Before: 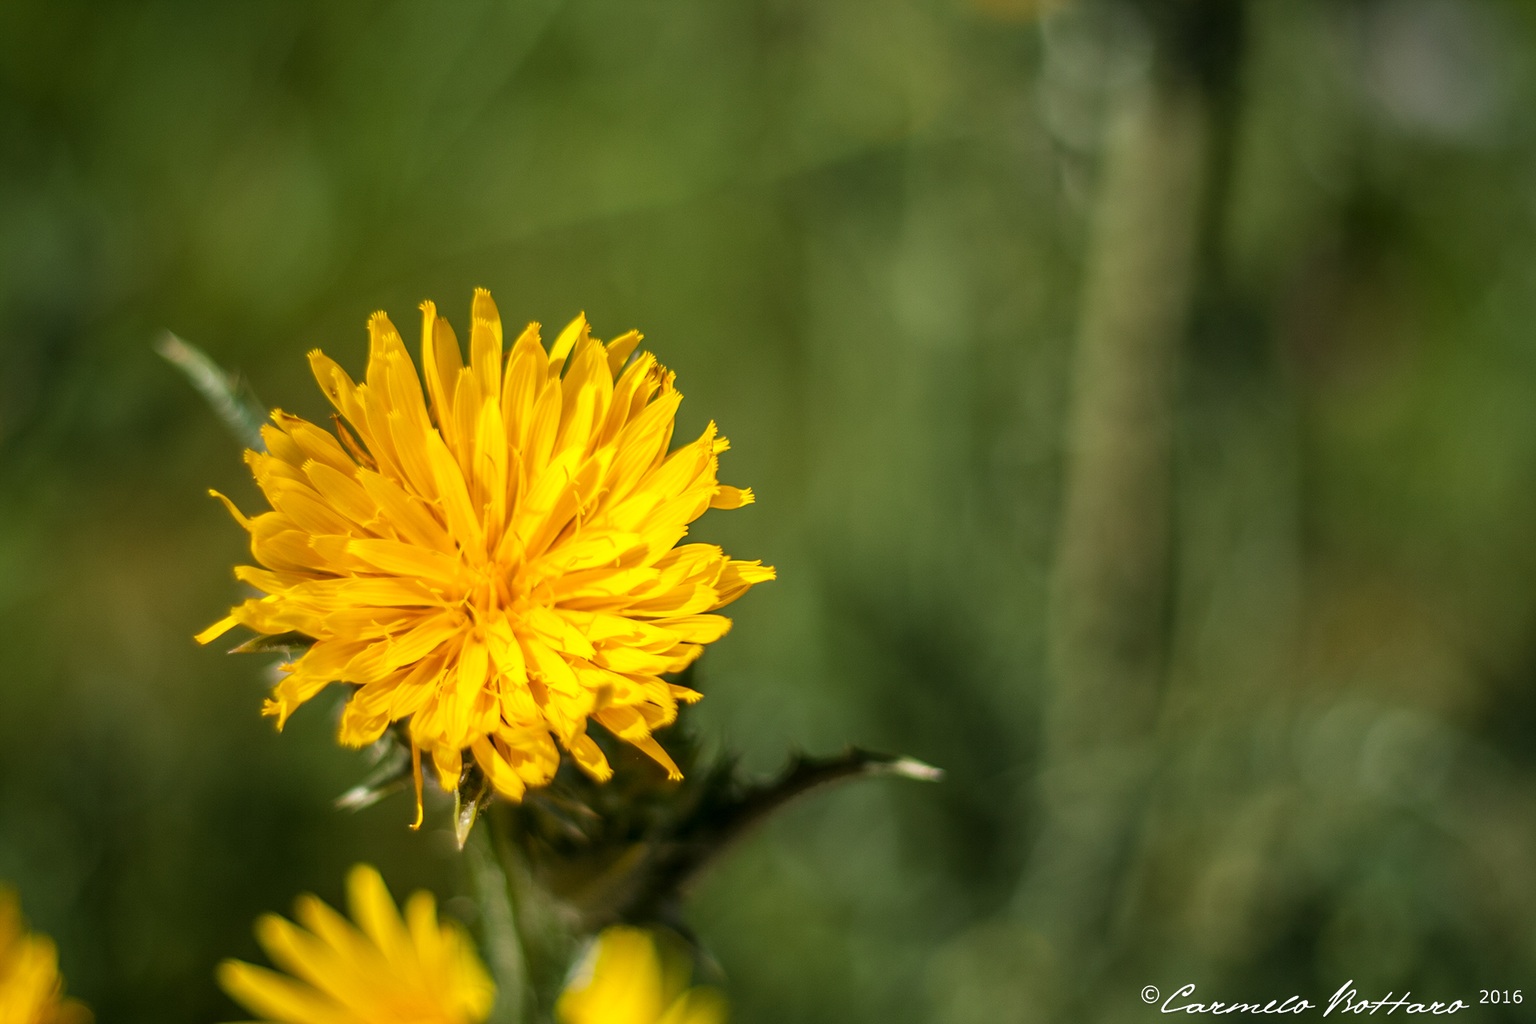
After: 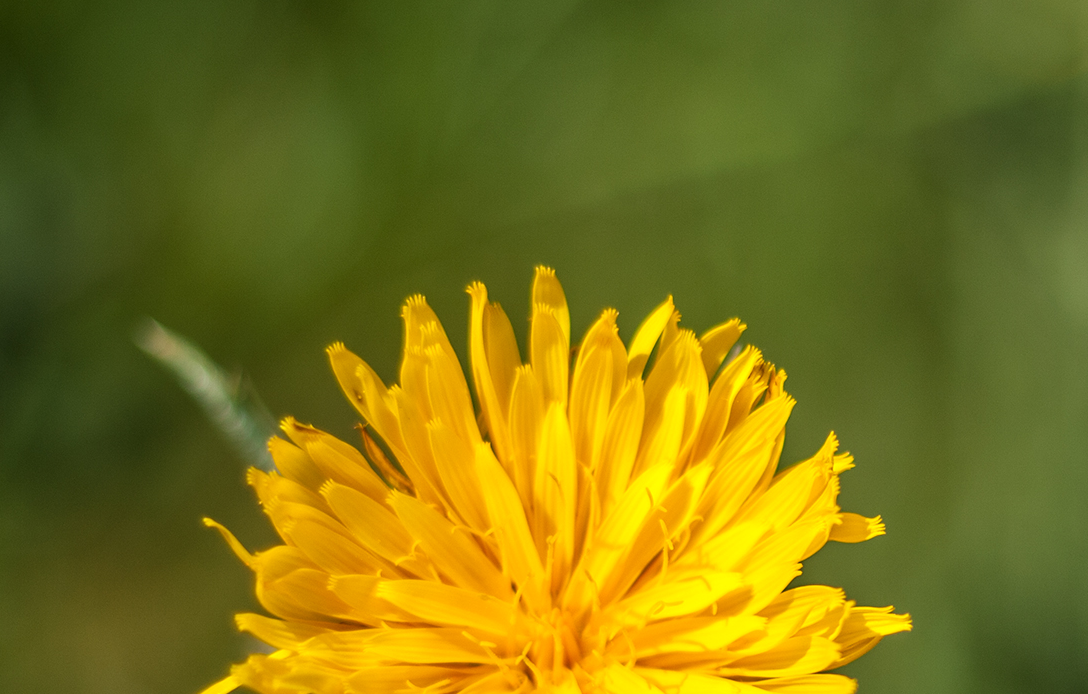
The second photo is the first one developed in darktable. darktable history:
crop and rotate: left 3.03%, top 7.373%, right 40.297%, bottom 38.362%
